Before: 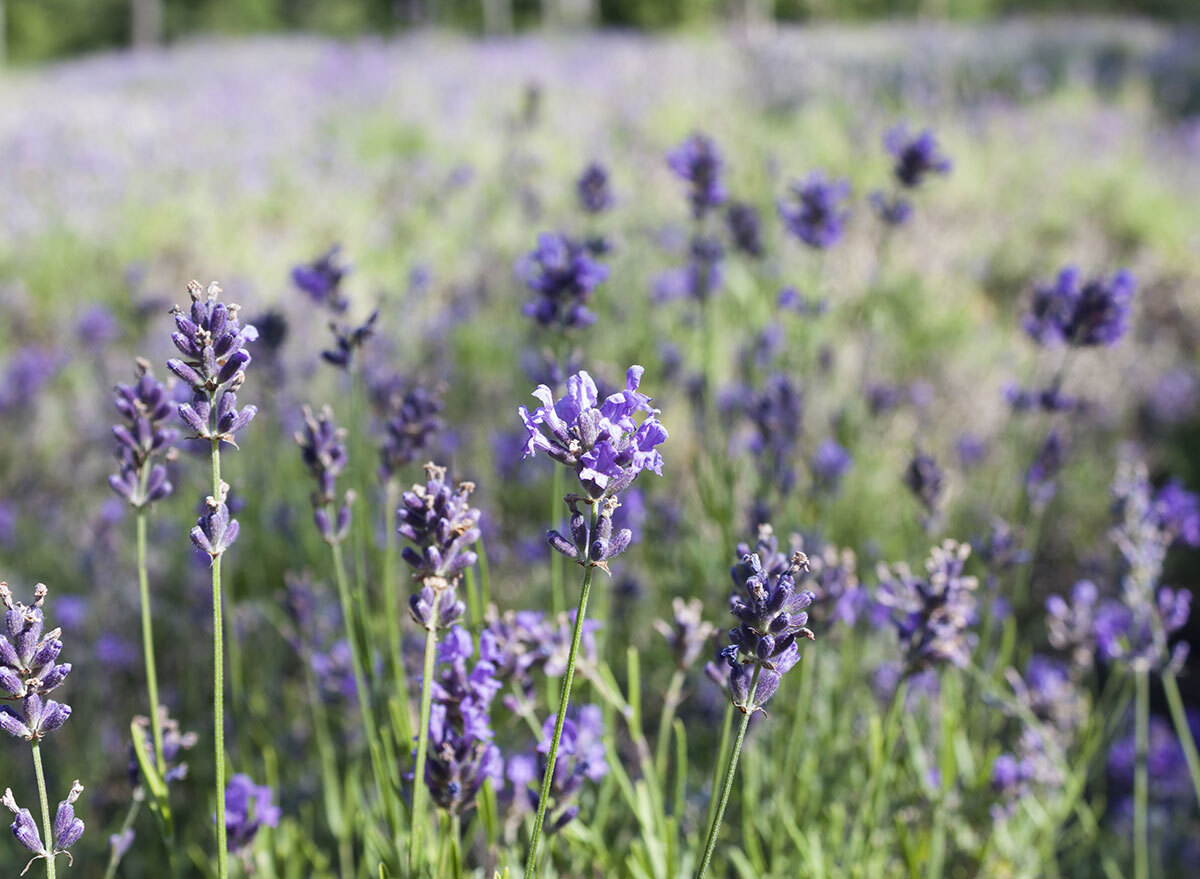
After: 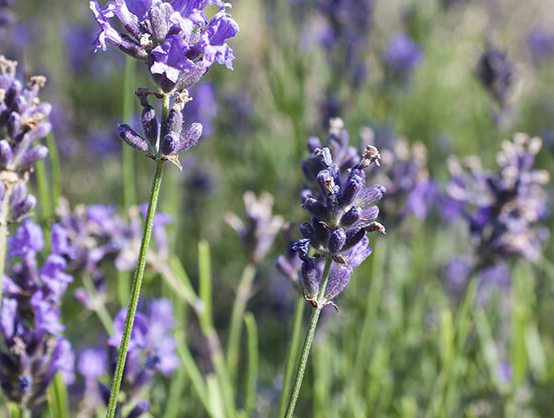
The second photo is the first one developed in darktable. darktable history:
crop: left 35.751%, top 46.259%, right 18.069%, bottom 6.109%
shadows and highlights: shadows 11.89, white point adjustment 1.12, soften with gaussian
